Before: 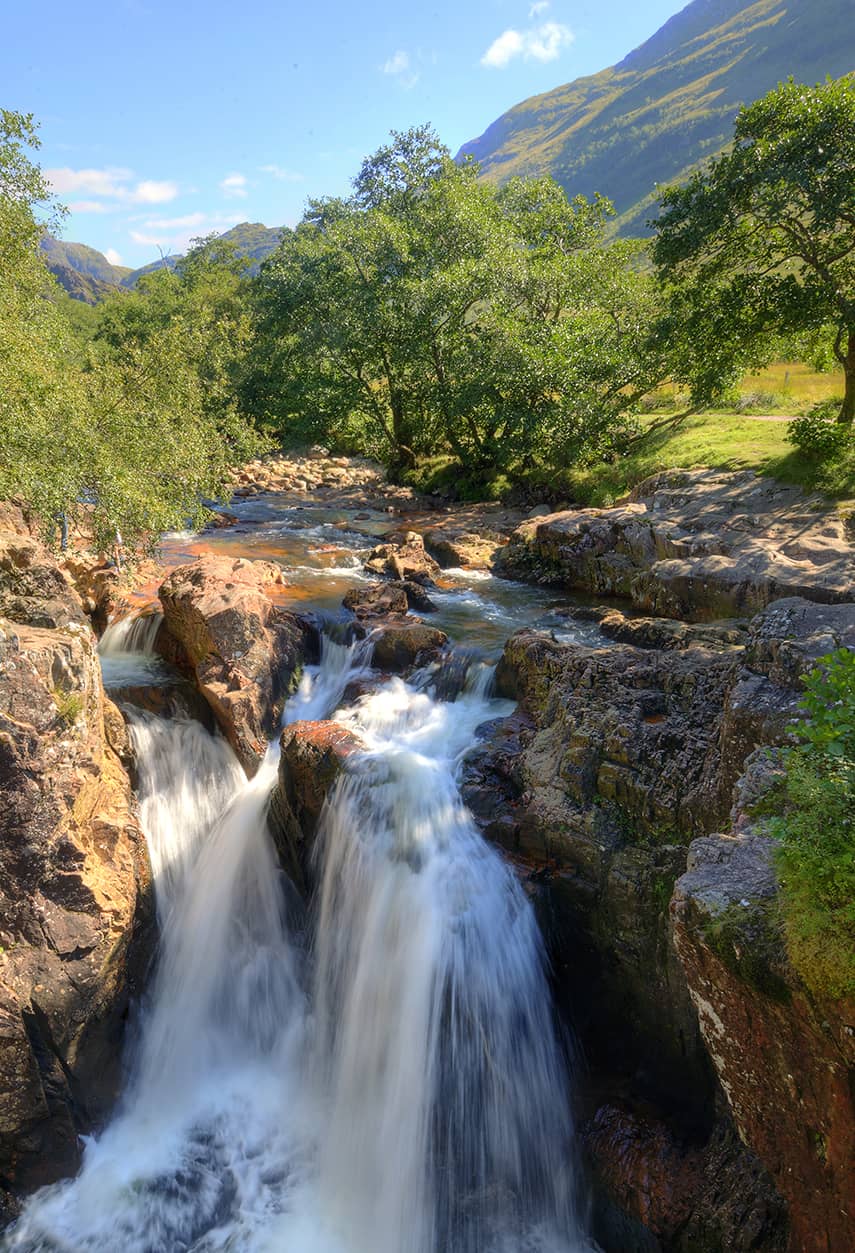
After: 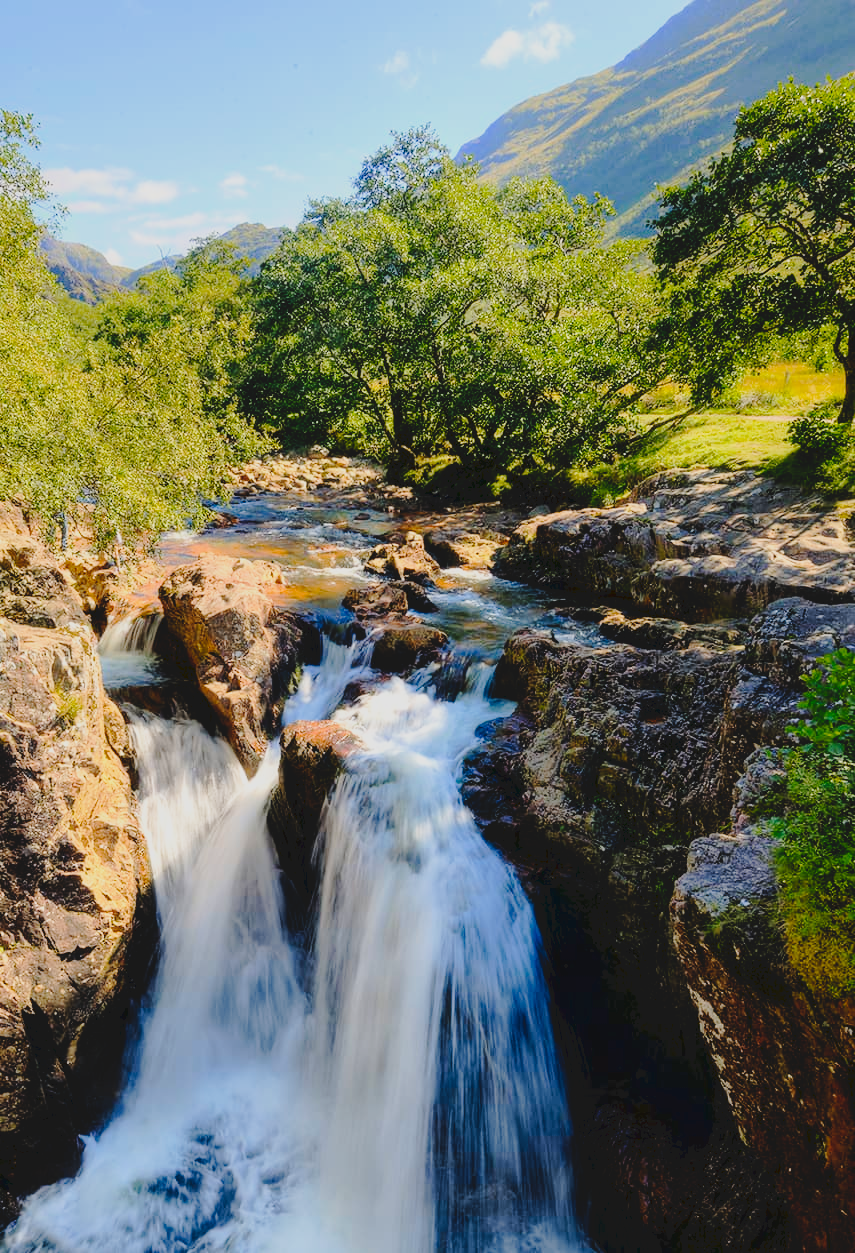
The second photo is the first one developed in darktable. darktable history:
filmic rgb: black relative exposure -7.65 EV, white relative exposure 4.56 EV, hardness 3.61
tone curve: curves: ch0 [(0, 0) (0.003, 0.085) (0.011, 0.086) (0.025, 0.086) (0.044, 0.088) (0.069, 0.093) (0.1, 0.102) (0.136, 0.12) (0.177, 0.157) (0.224, 0.203) (0.277, 0.277) (0.335, 0.36) (0.399, 0.463) (0.468, 0.559) (0.543, 0.626) (0.623, 0.703) (0.709, 0.789) (0.801, 0.869) (0.898, 0.927) (1, 1)], preserve colors none
color contrast: green-magenta contrast 0.8, blue-yellow contrast 1.1, unbound 0
